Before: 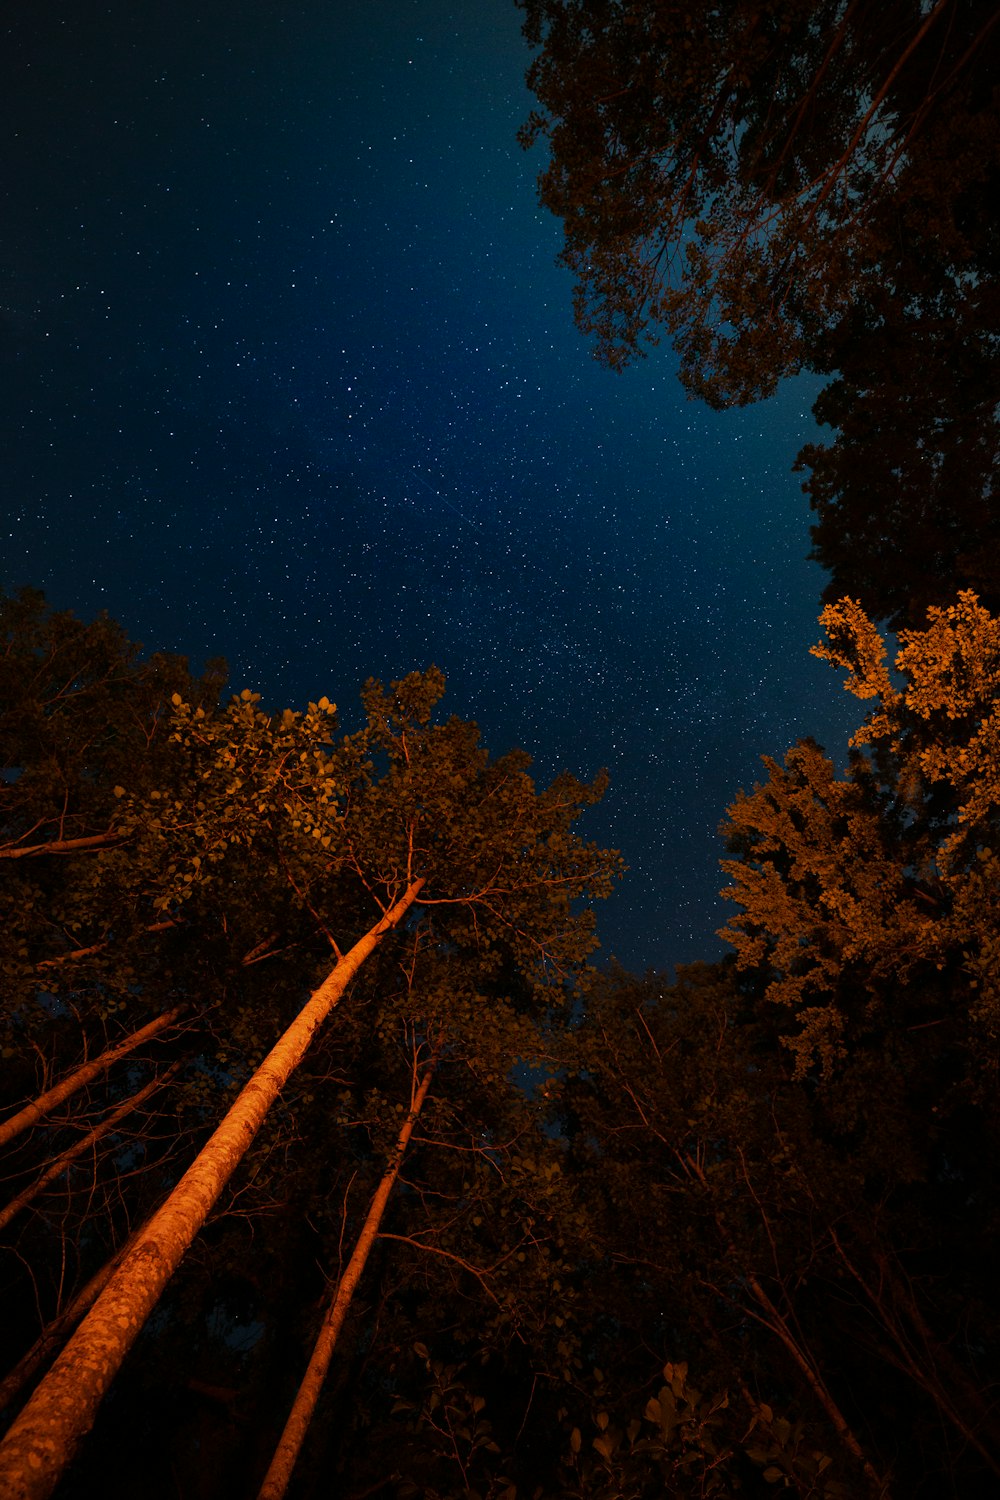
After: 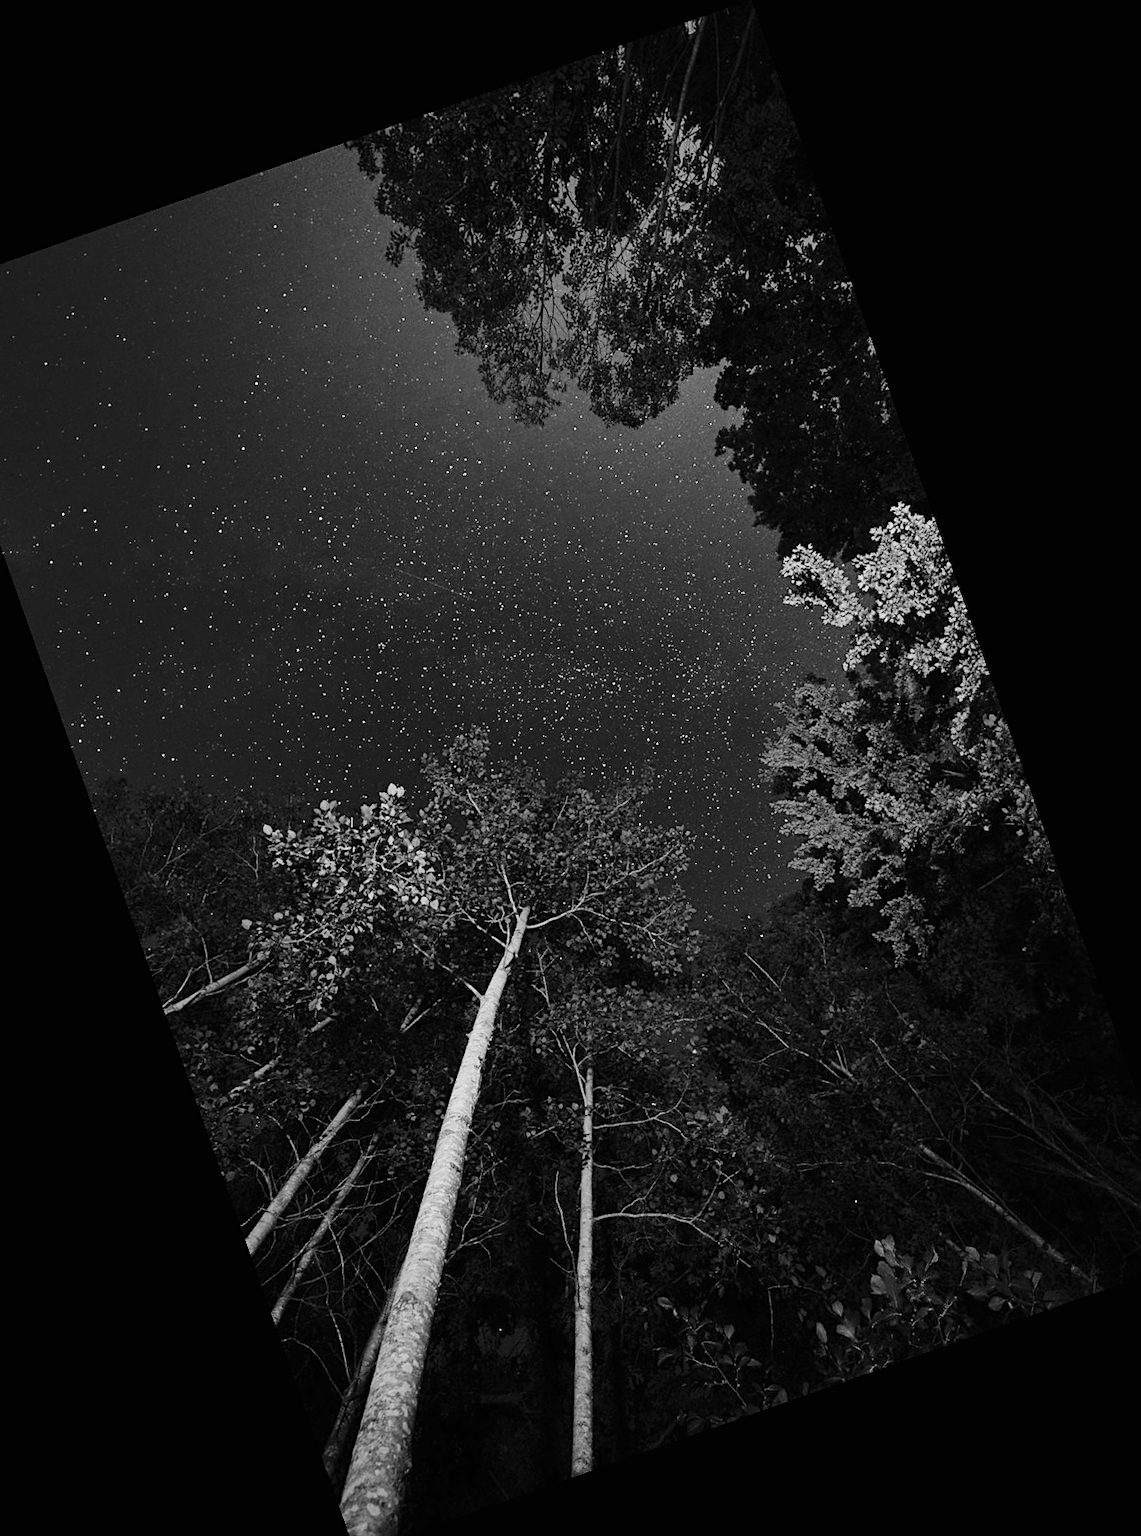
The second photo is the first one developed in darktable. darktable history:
exposure: black level correction 0, exposure 0.9 EV, compensate highlight preservation false
monochrome: a -74.22, b 78.2
shadows and highlights: shadows 30.86, highlights 0, soften with gaussian
sharpen: on, module defaults
base curve: curves: ch0 [(0, 0) (0.028, 0.03) (0.121, 0.232) (0.46, 0.748) (0.859, 0.968) (1, 1)], preserve colors none
color calibration: illuminant as shot in camera, x 0.358, y 0.373, temperature 4628.91 K
crop and rotate: angle 19.43°, left 6.812%, right 4.125%, bottom 1.087%
